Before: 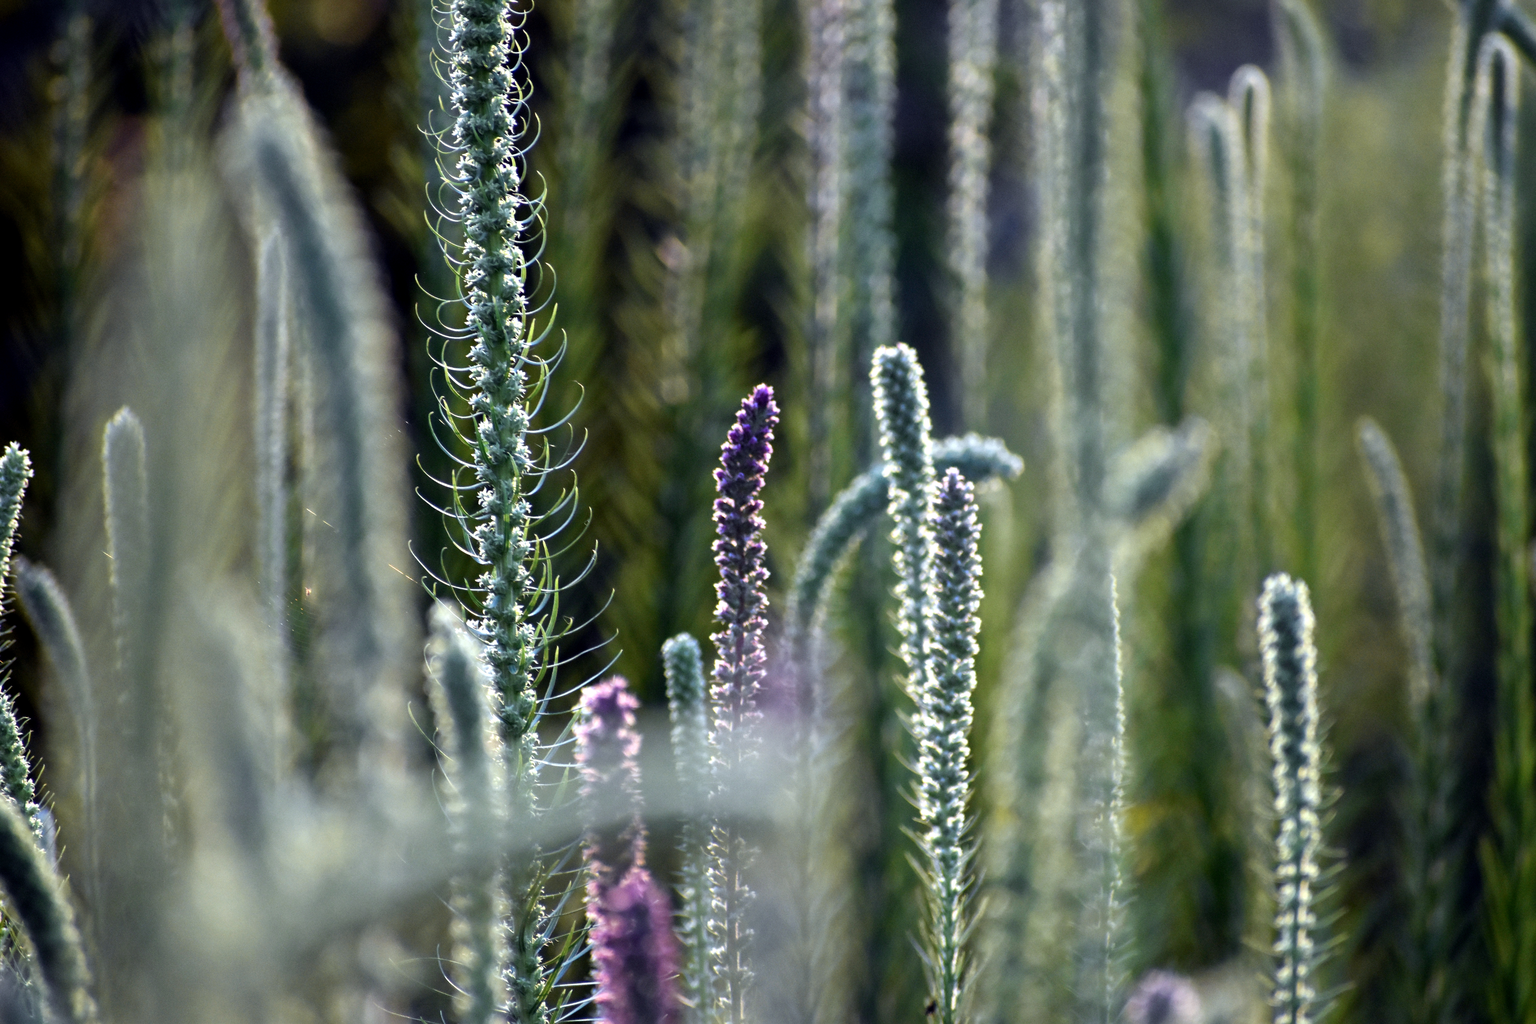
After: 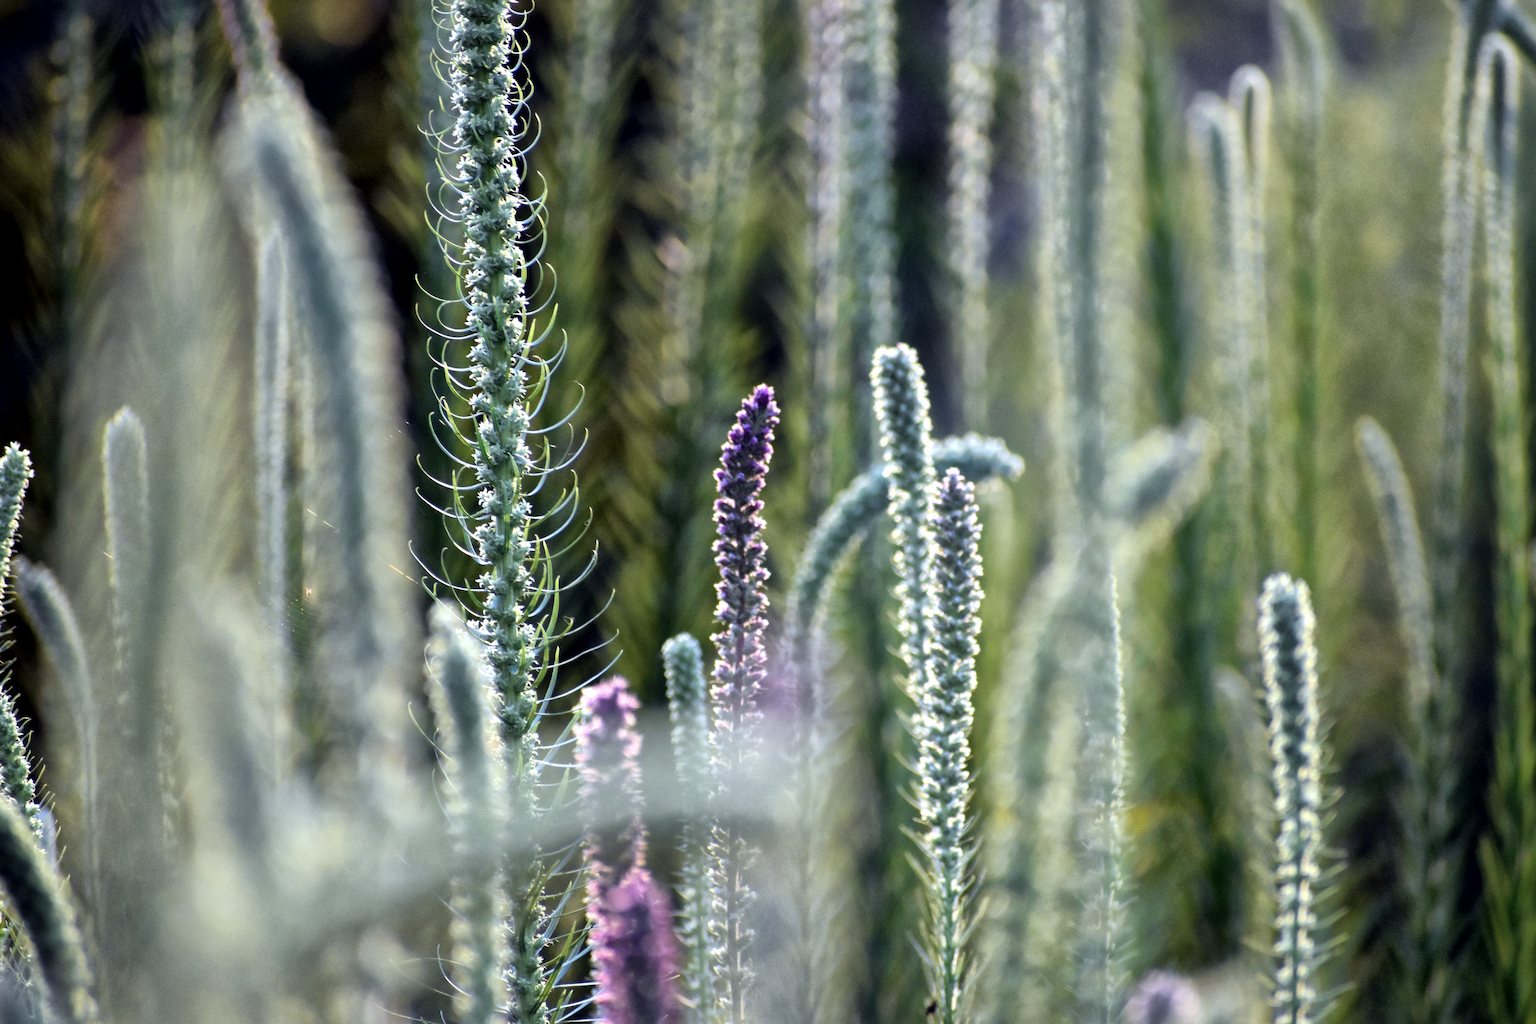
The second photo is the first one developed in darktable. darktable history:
global tonemap: drago (1, 100), detail 1
